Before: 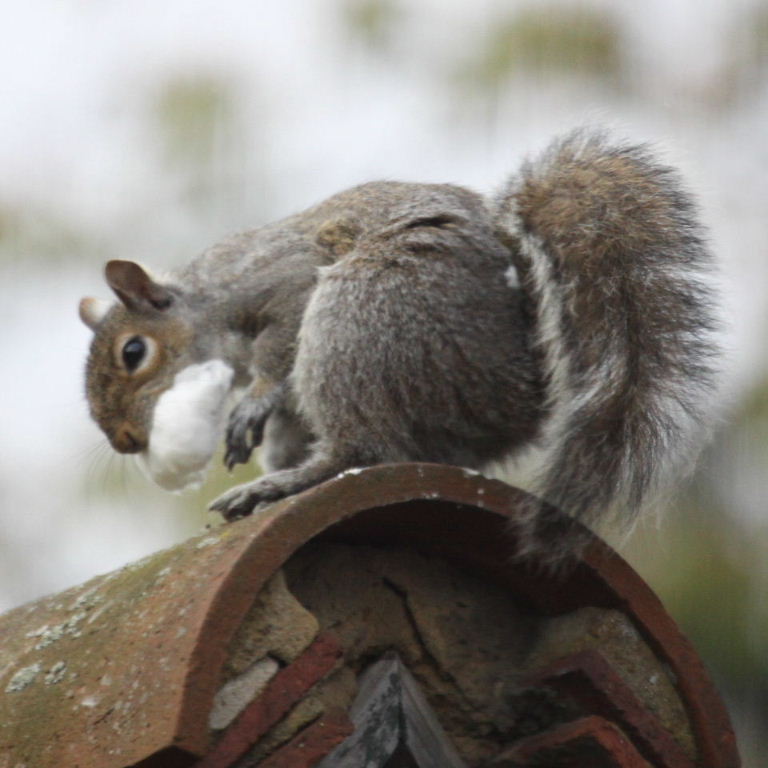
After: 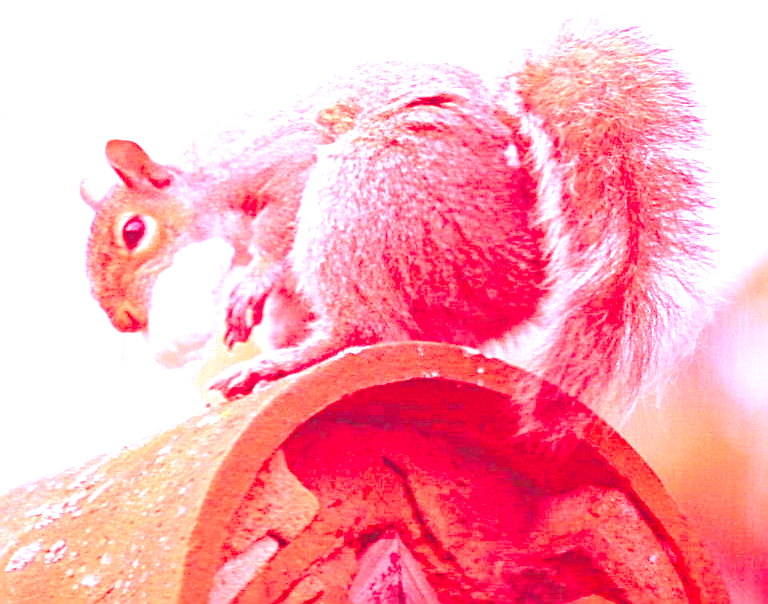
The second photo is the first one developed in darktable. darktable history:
exposure: black level correction 0, exposure 1 EV, compensate exposure bias true, compensate highlight preservation false
contrast brightness saturation: contrast 0.1, brightness 0.03, saturation 0.09
tone equalizer: -7 EV 0.15 EV, -6 EV 0.6 EV, -5 EV 1.15 EV, -4 EV 1.33 EV, -3 EV 1.15 EV, -2 EV 0.6 EV, -1 EV 0.15 EV, mask exposure compensation -0.5 EV
sharpen: amount 0.478
white balance: red 4.26, blue 1.802
crop and rotate: top 15.774%, bottom 5.506%
color balance rgb: shadows lift › chroma 2%, shadows lift › hue 247.2°, power › chroma 0.3%, power › hue 25.2°, highlights gain › chroma 3%, highlights gain › hue 60°, global offset › luminance 2%, perceptual saturation grading › global saturation 20%, perceptual saturation grading › highlights -20%, perceptual saturation grading › shadows 30%
velvia: on, module defaults
